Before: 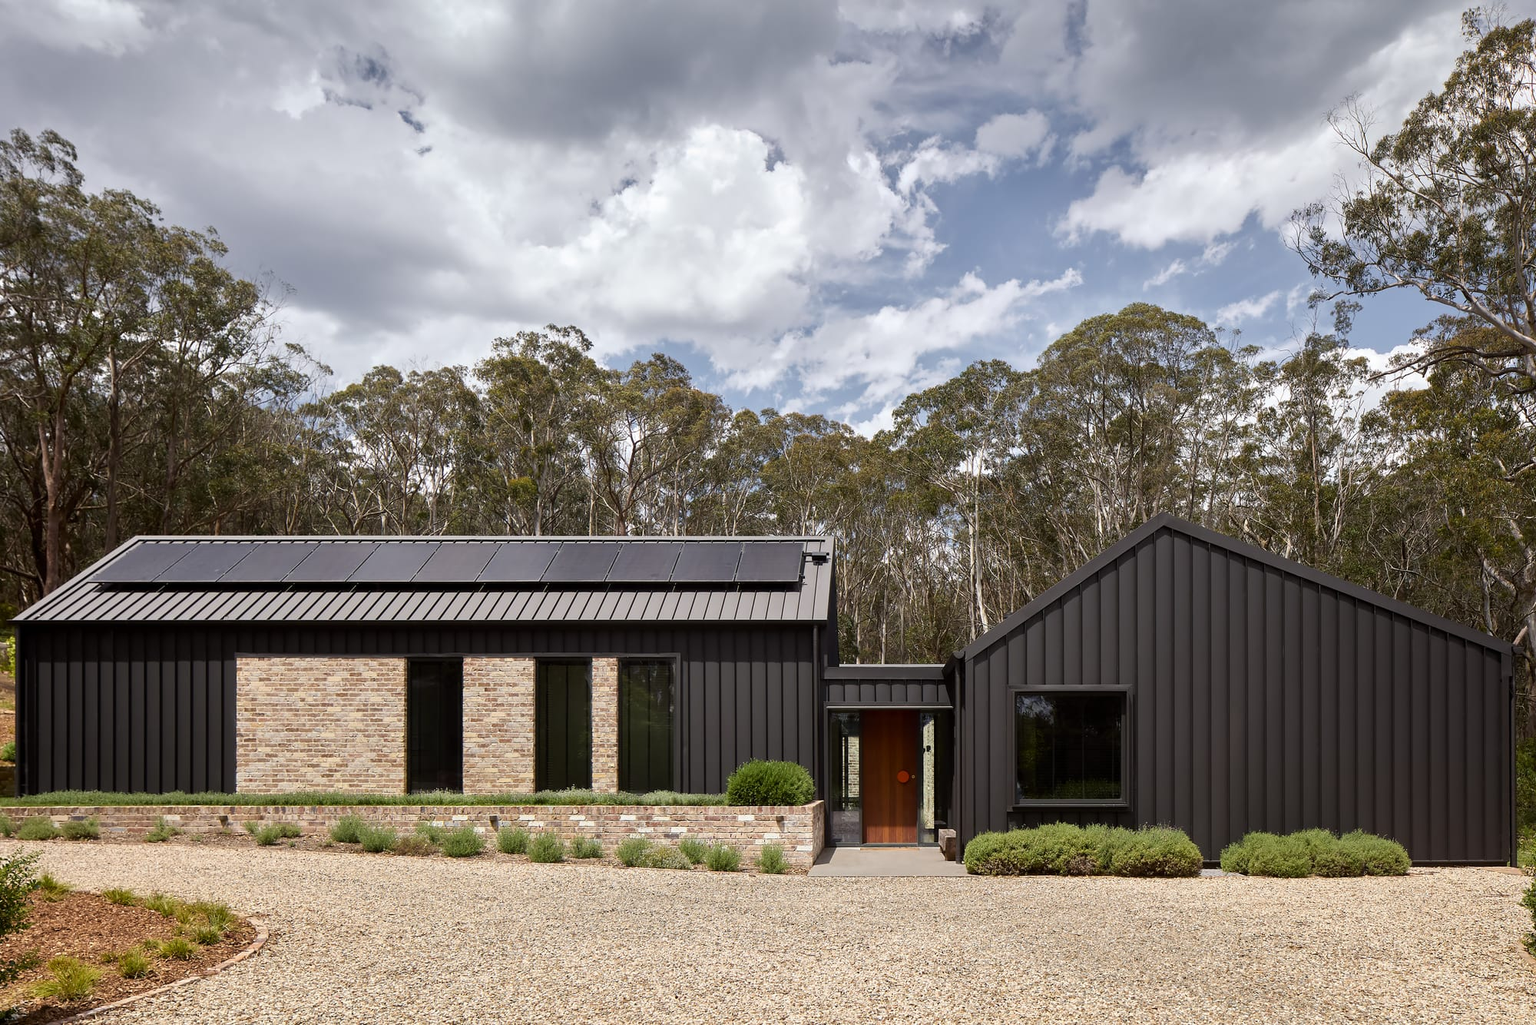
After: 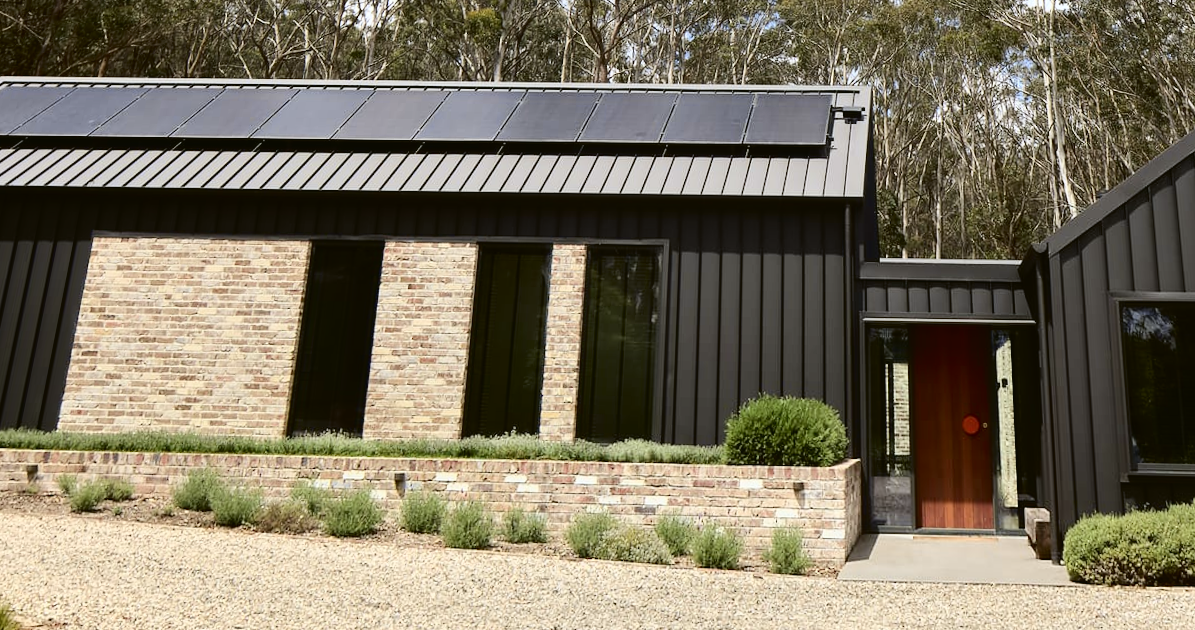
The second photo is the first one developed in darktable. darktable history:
crop: top 36.498%, right 27.964%, bottom 14.995%
white balance: red 0.98, blue 1.034
tone curve: curves: ch0 [(0, 0.023) (0.087, 0.065) (0.184, 0.168) (0.45, 0.54) (0.57, 0.683) (0.722, 0.825) (0.877, 0.948) (1, 1)]; ch1 [(0, 0) (0.388, 0.369) (0.447, 0.447) (0.505, 0.5) (0.534, 0.528) (0.573, 0.583) (0.663, 0.68) (1, 1)]; ch2 [(0, 0) (0.314, 0.223) (0.427, 0.405) (0.492, 0.505) (0.531, 0.55) (0.589, 0.599) (1, 1)], color space Lab, independent channels, preserve colors none
rotate and perspective: rotation 0.72°, lens shift (vertical) -0.352, lens shift (horizontal) -0.051, crop left 0.152, crop right 0.859, crop top 0.019, crop bottom 0.964
